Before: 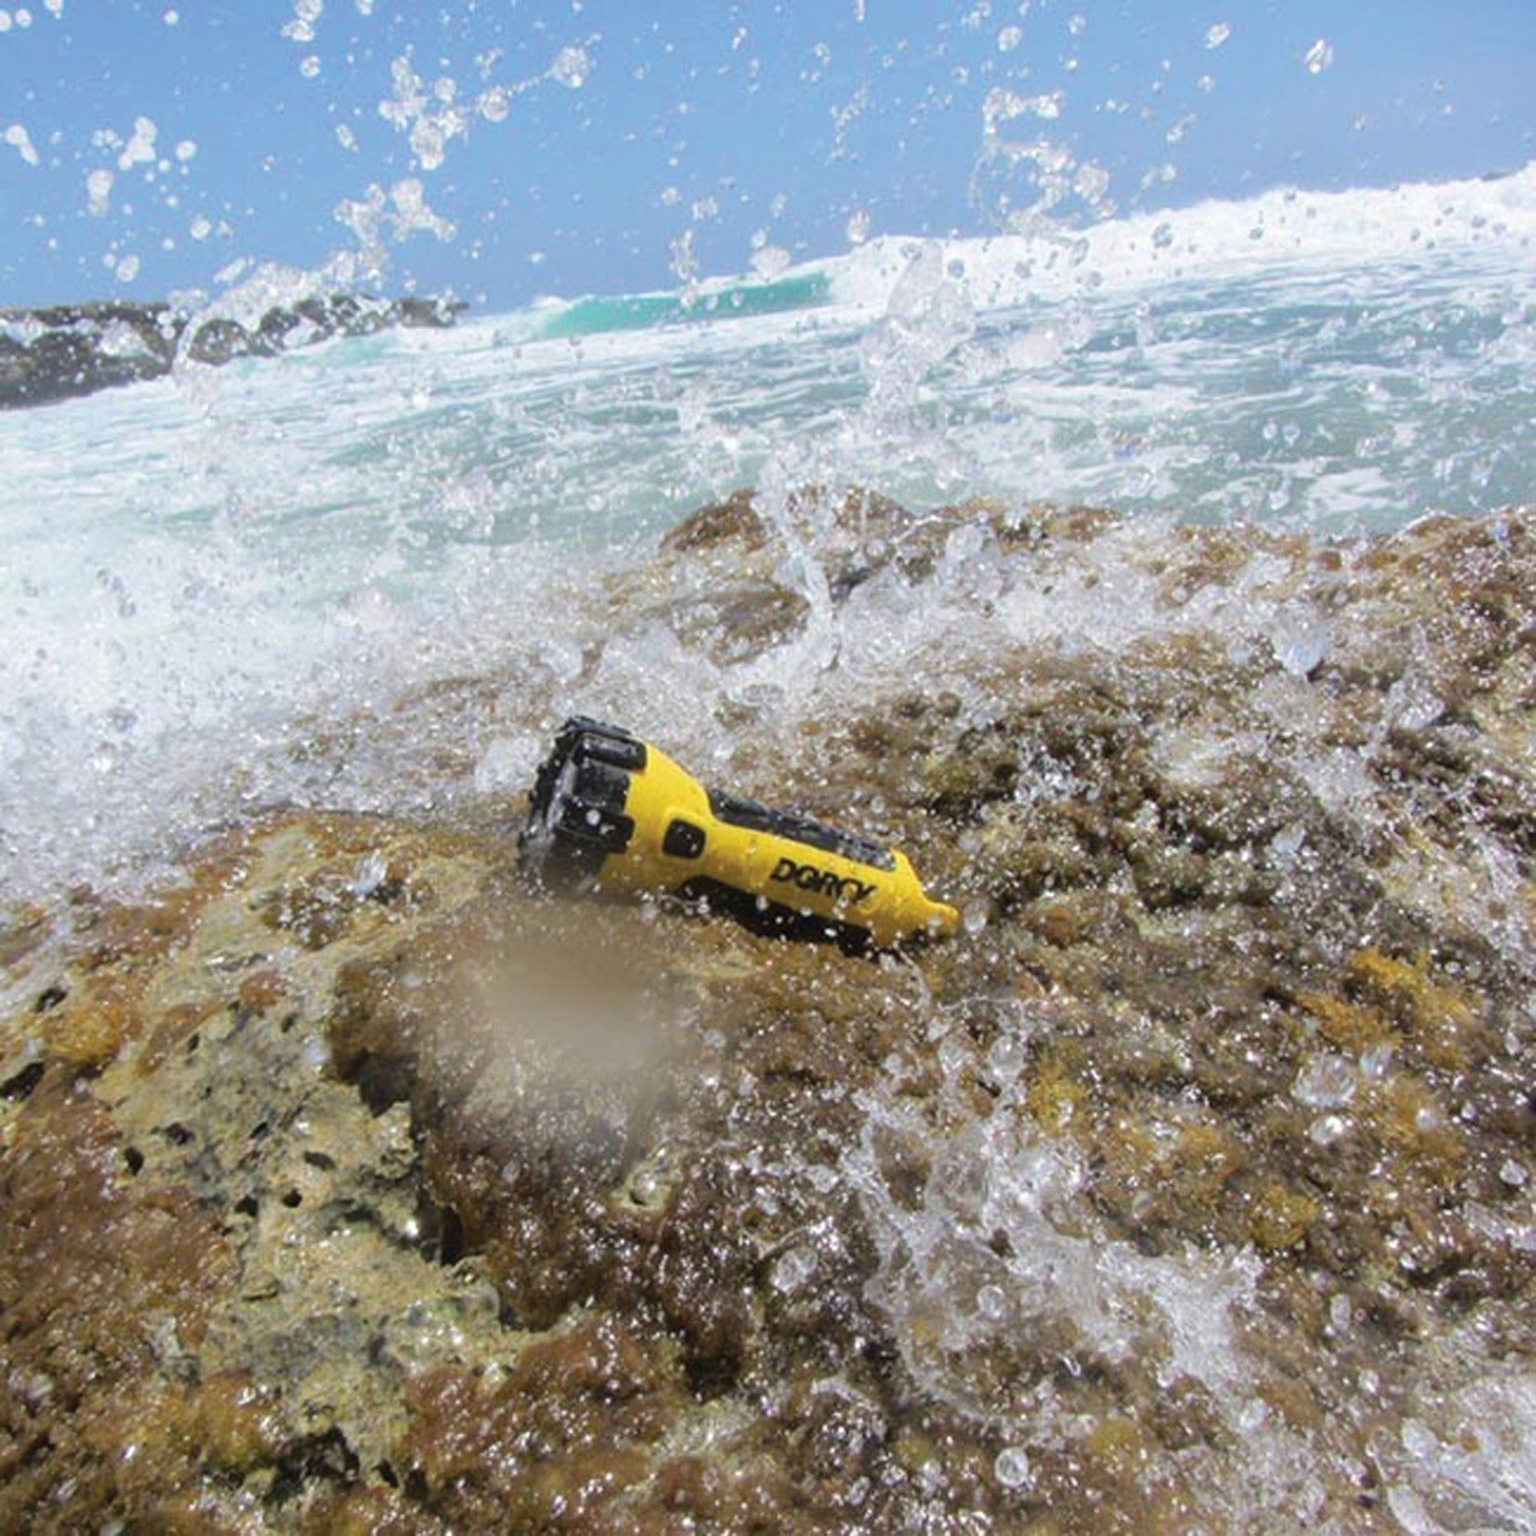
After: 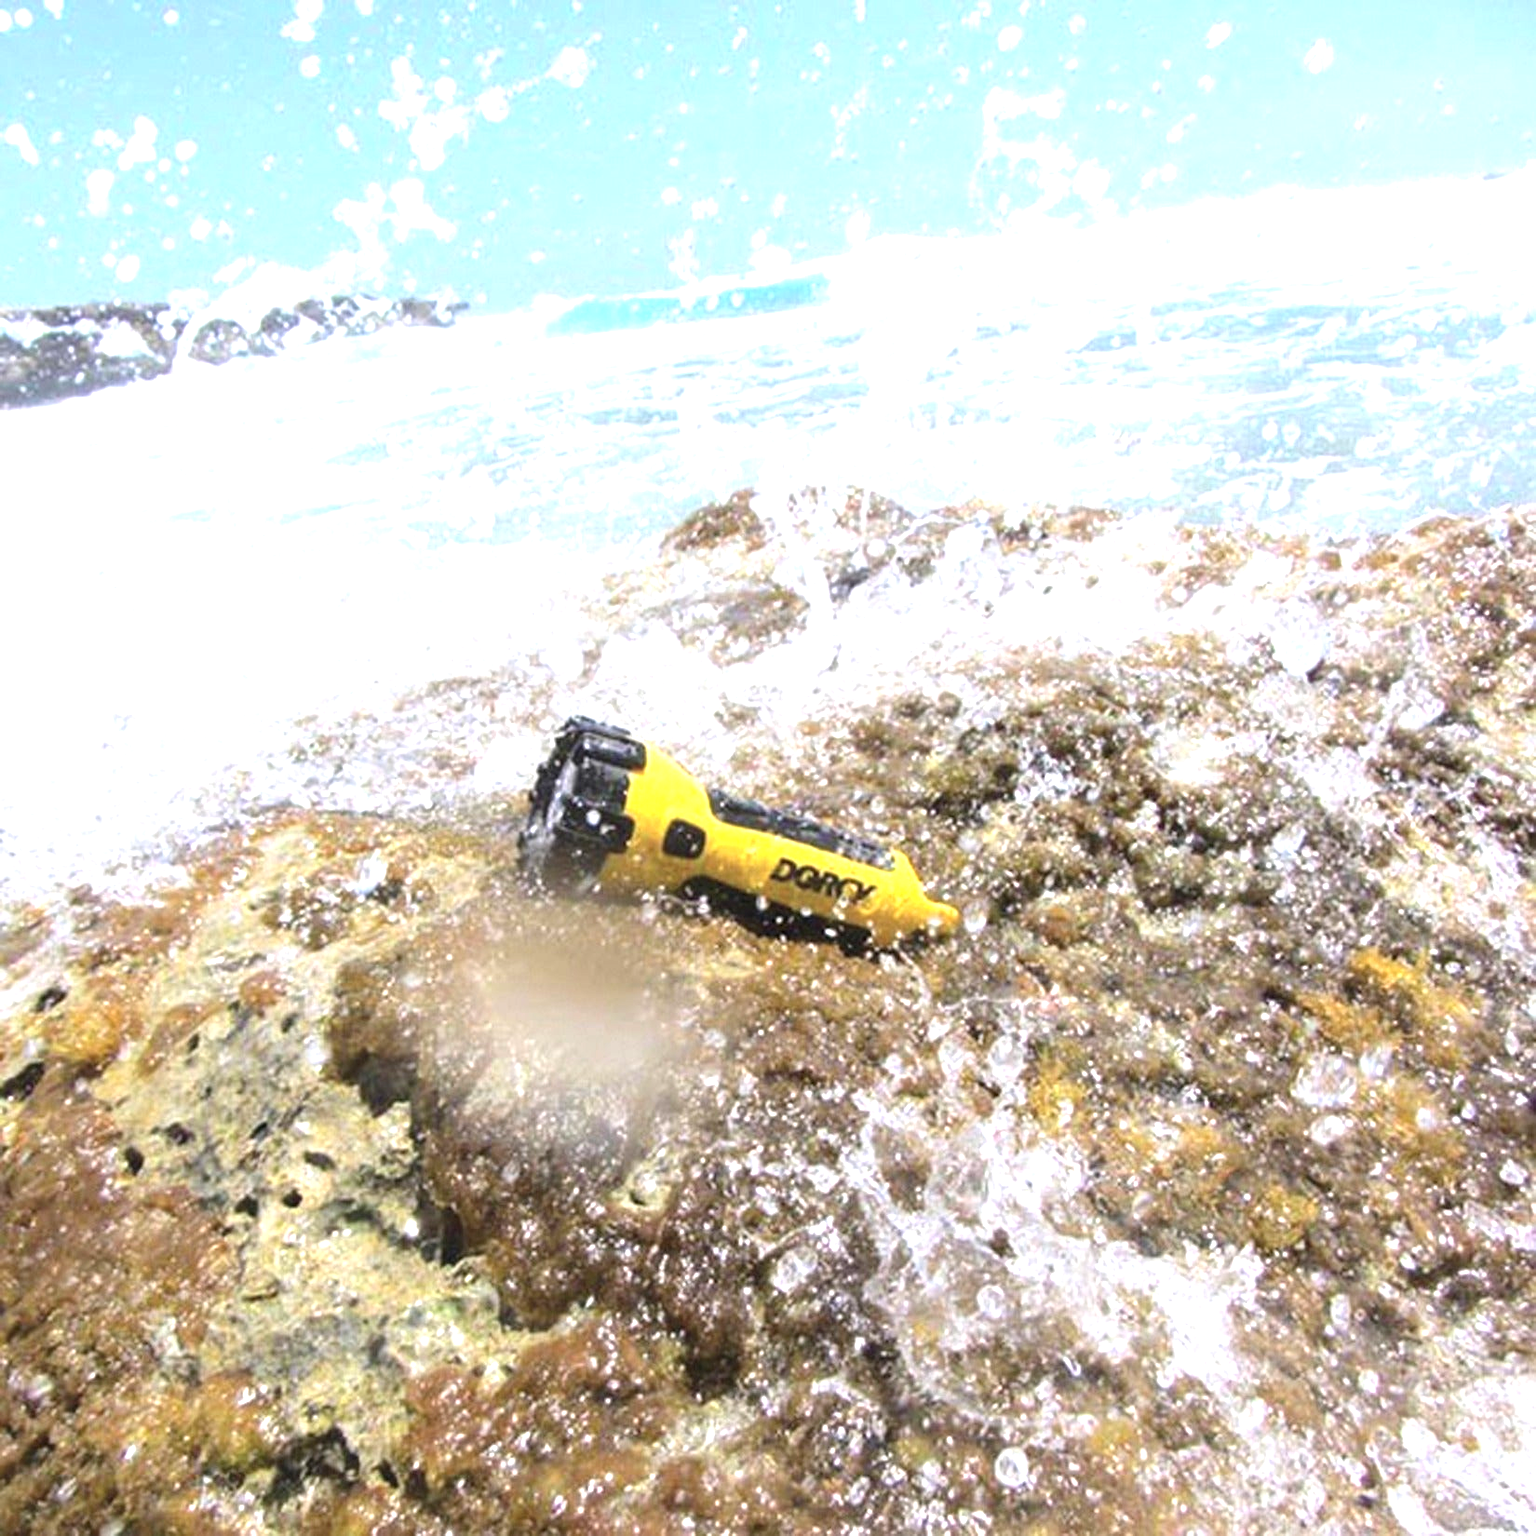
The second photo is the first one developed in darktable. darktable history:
white balance: red 1.009, blue 1.027
exposure: exposure 1.2 EV, compensate highlight preservation false
